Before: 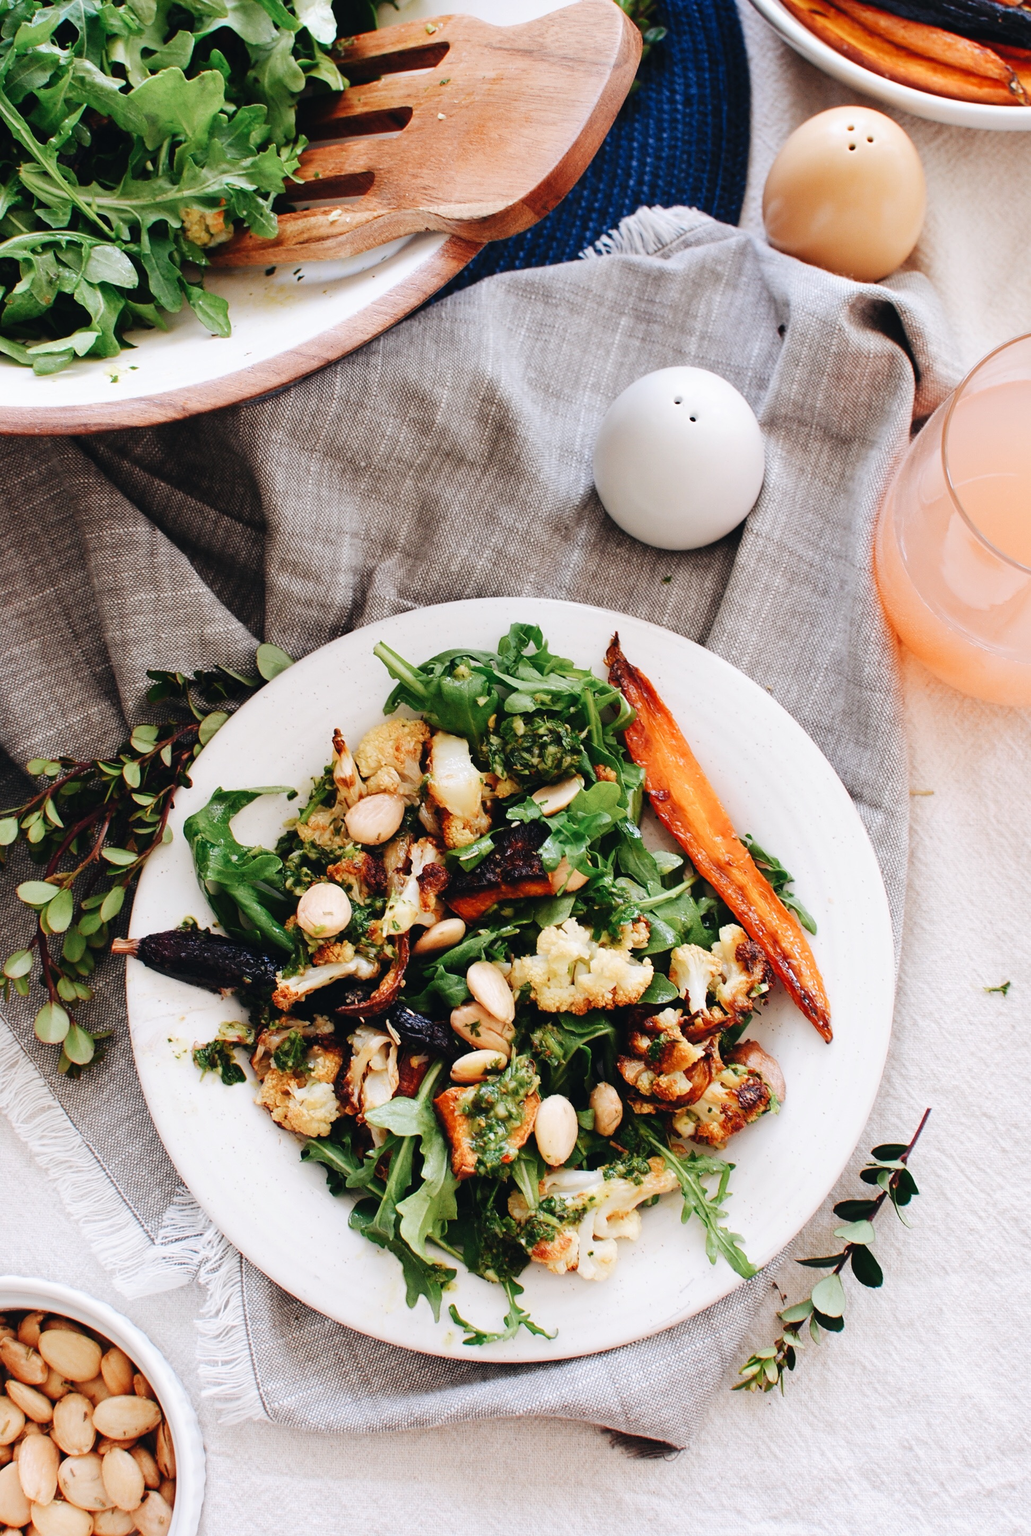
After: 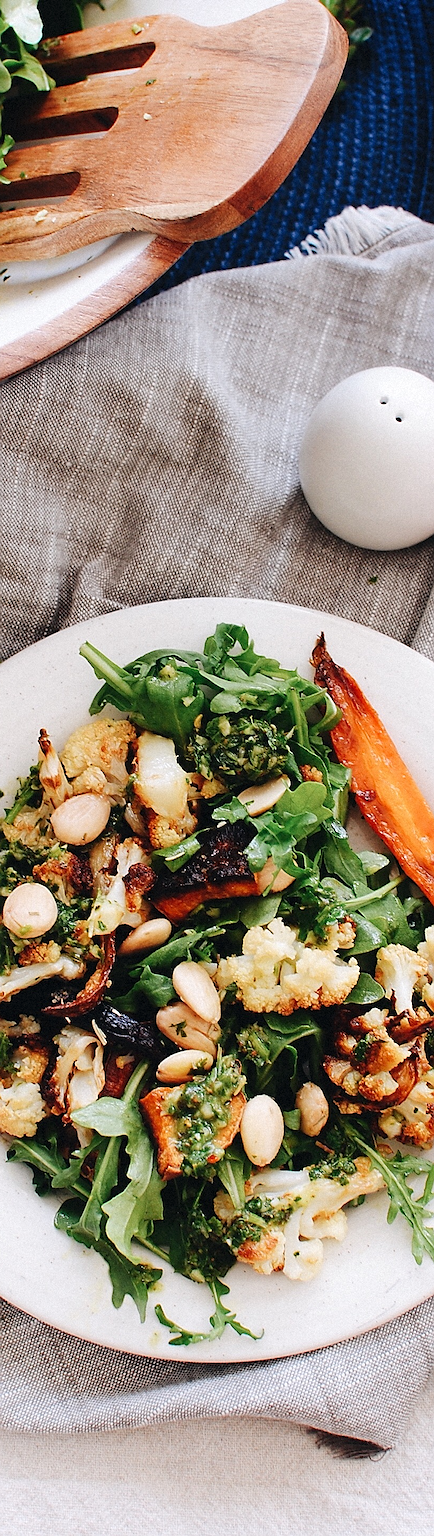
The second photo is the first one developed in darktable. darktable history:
crop: left 28.583%, right 29.231%
sharpen: radius 1.4, amount 1.25, threshold 0.7
grain: mid-tones bias 0%
